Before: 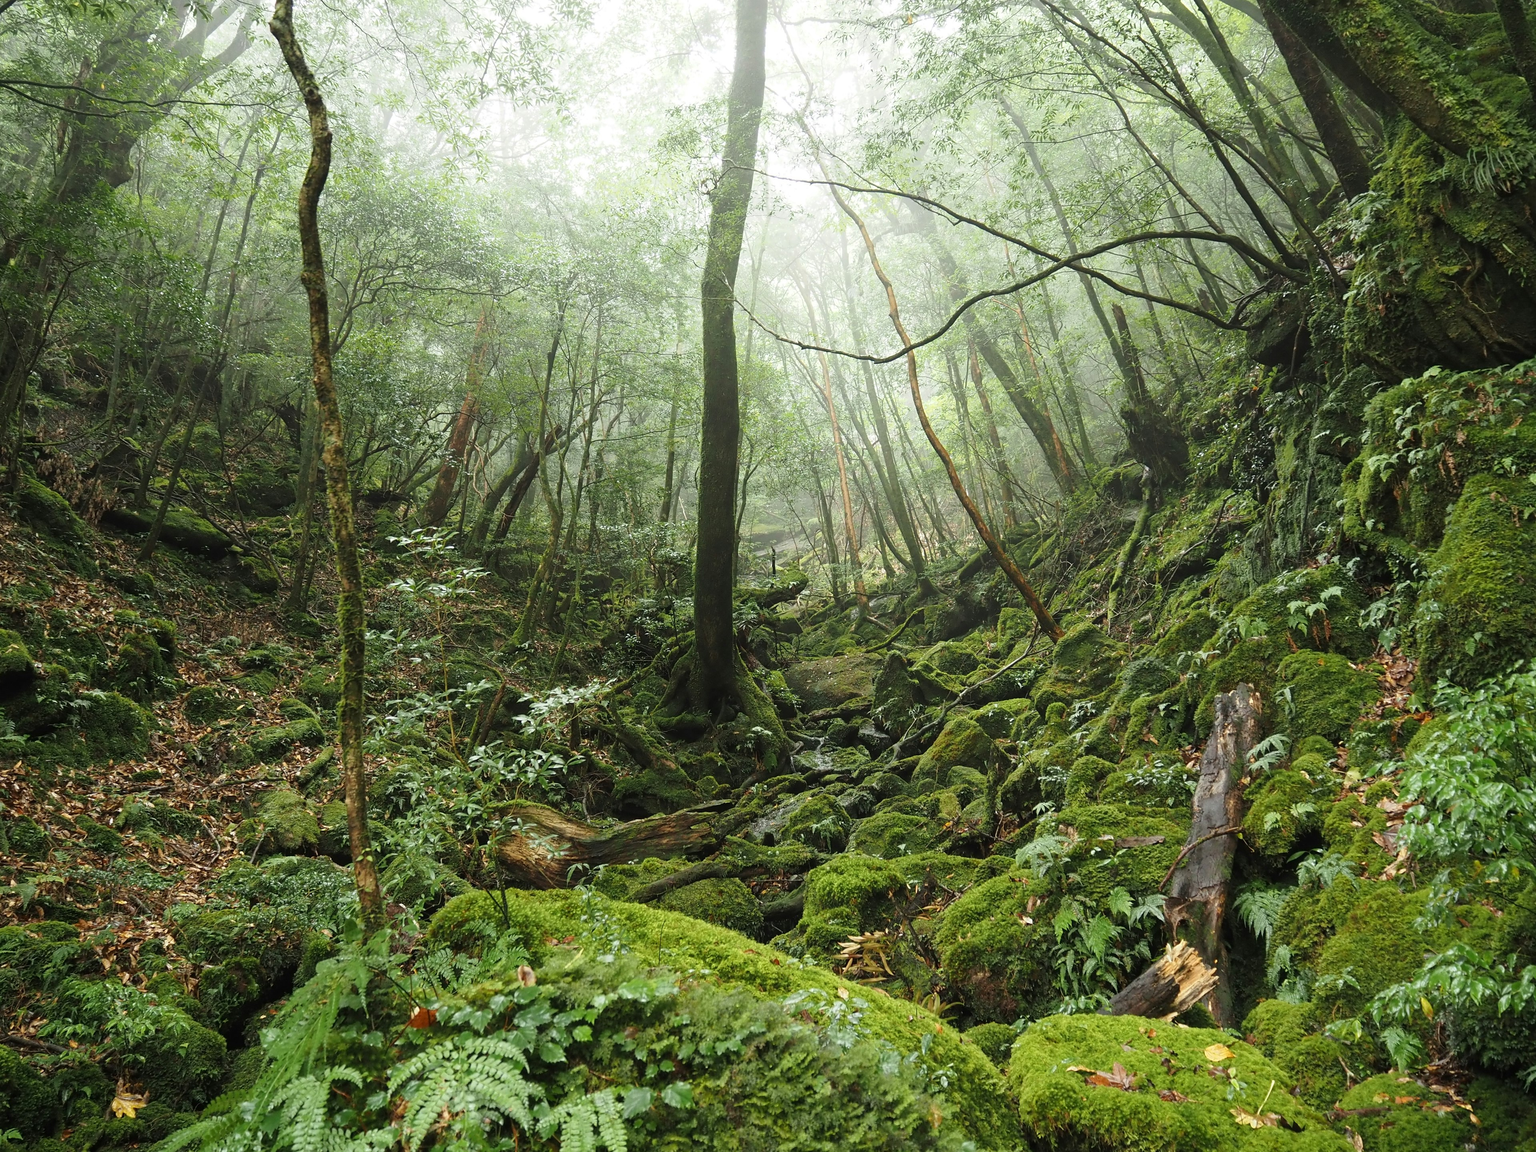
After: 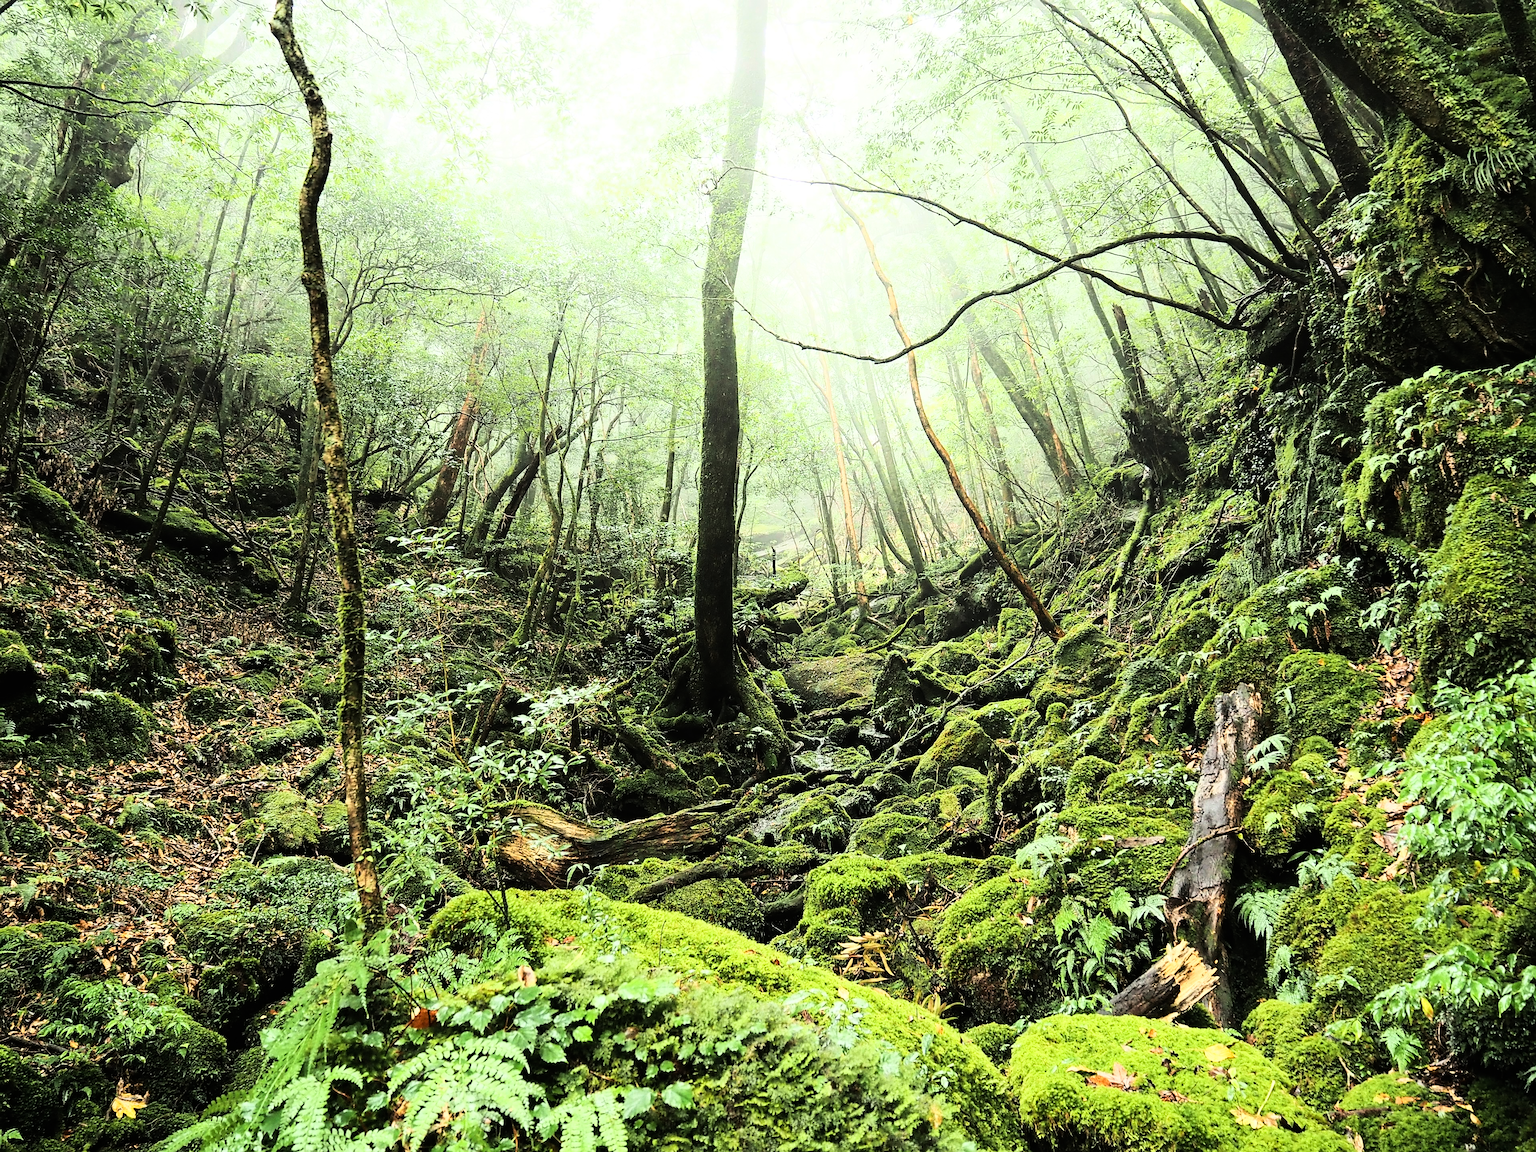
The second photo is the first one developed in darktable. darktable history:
rgb curve: curves: ch0 [(0, 0) (0.21, 0.15) (0.24, 0.21) (0.5, 0.75) (0.75, 0.96) (0.89, 0.99) (1, 1)]; ch1 [(0, 0.02) (0.21, 0.13) (0.25, 0.2) (0.5, 0.67) (0.75, 0.9) (0.89, 0.97) (1, 1)]; ch2 [(0, 0.02) (0.21, 0.13) (0.25, 0.2) (0.5, 0.67) (0.75, 0.9) (0.89, 0.97) (1, 1)], compensate middle gray true
sharpen: on, module defaults
